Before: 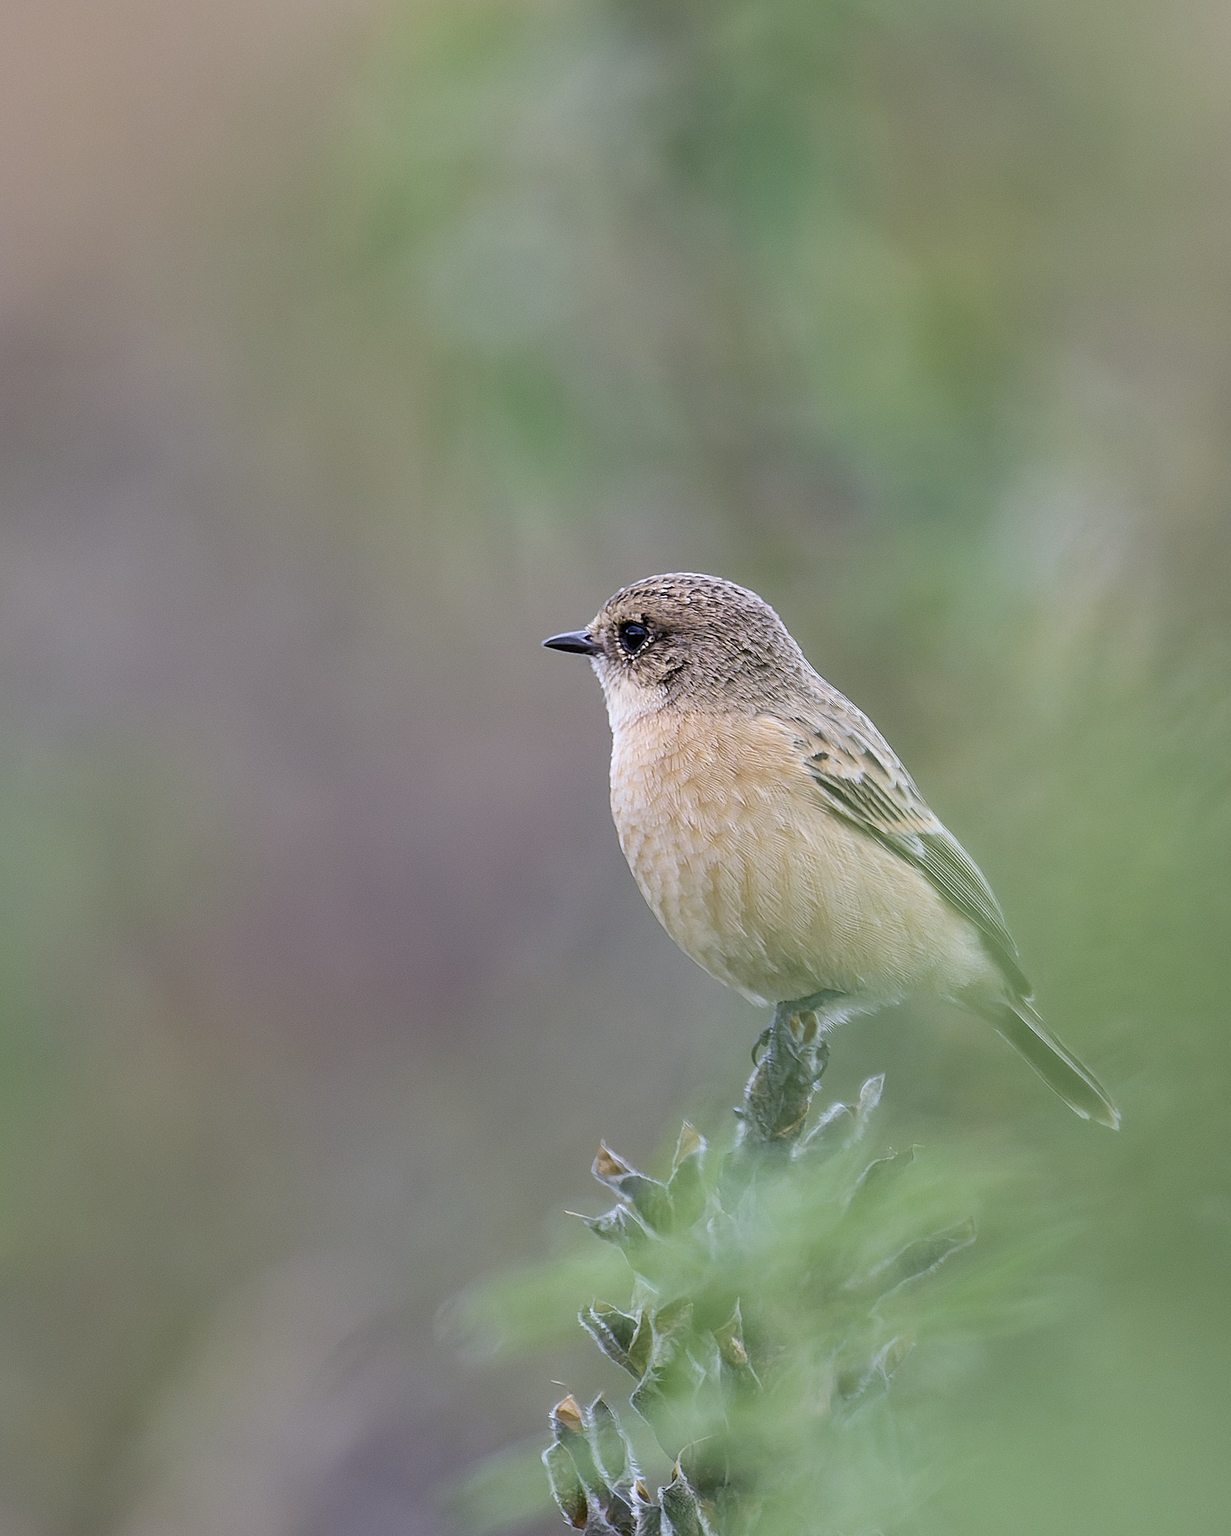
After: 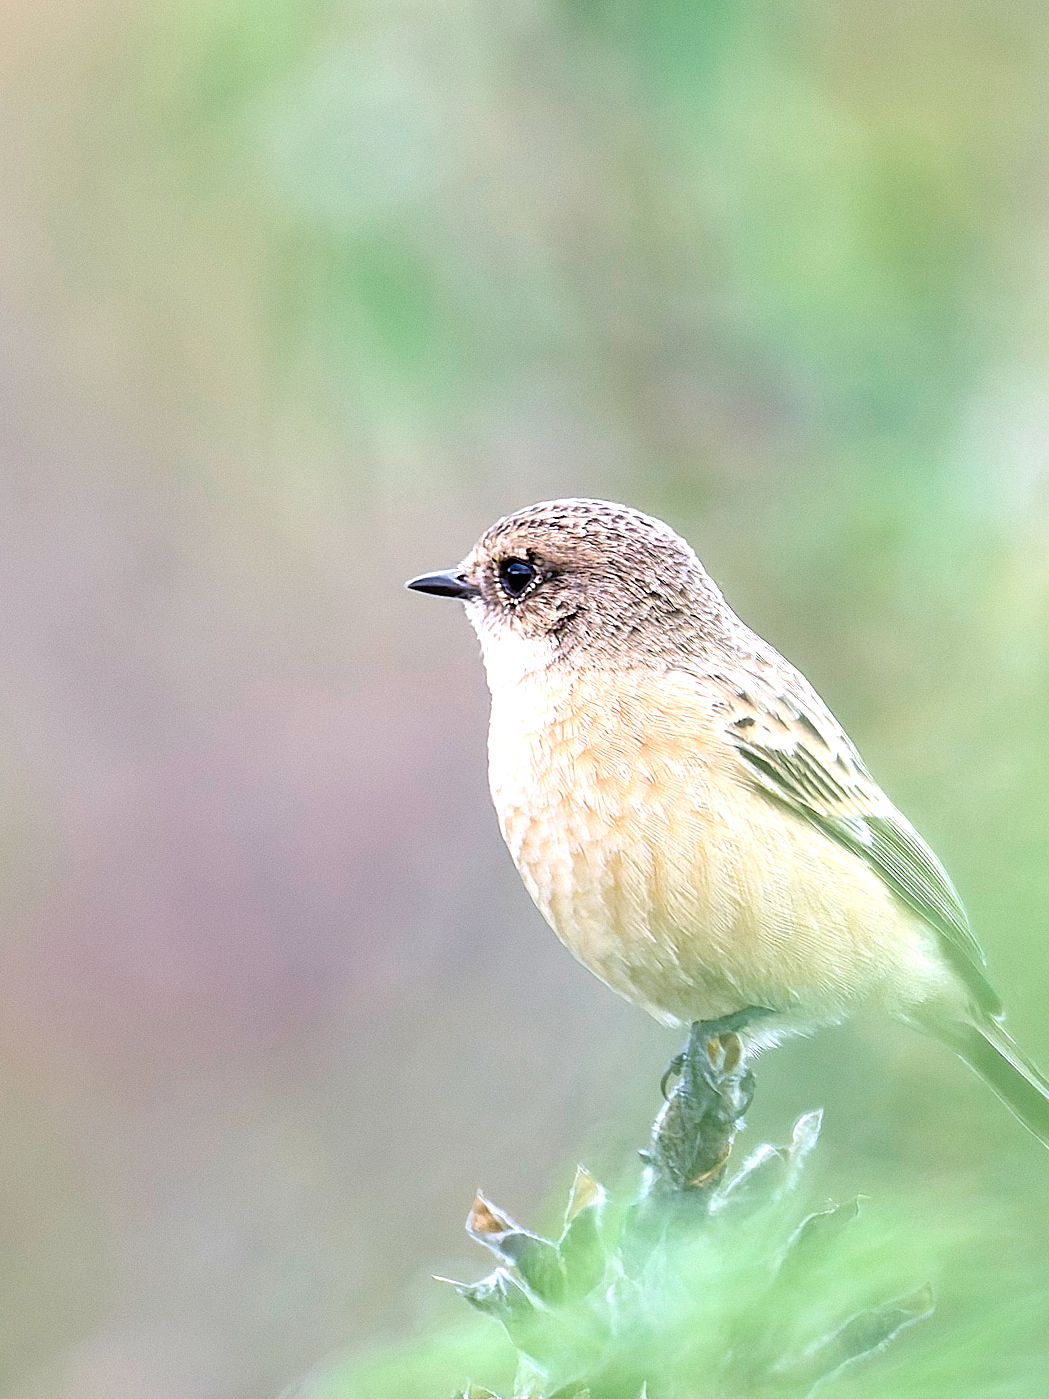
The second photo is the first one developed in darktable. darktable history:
exposure: black level correction 0, exposure 1.1 EV, compensate exposure bias true, compensate highlight preservation false
crop and rotate: left 17.046%, top 10.659%, right 12.989%, bottom 14.553%
